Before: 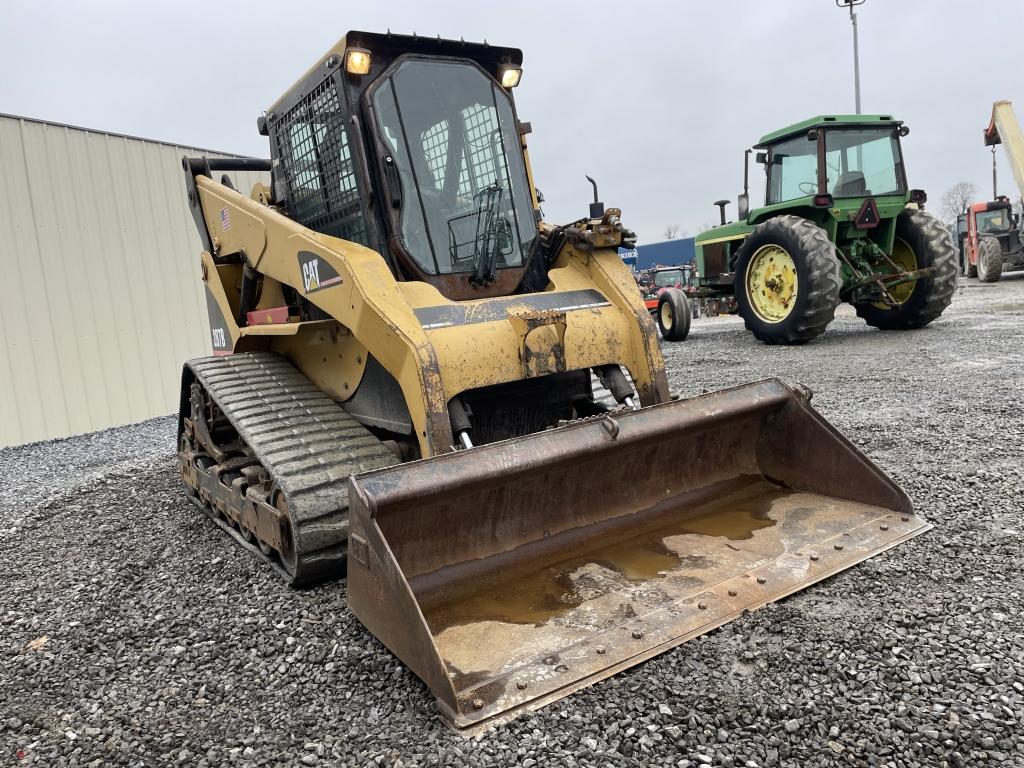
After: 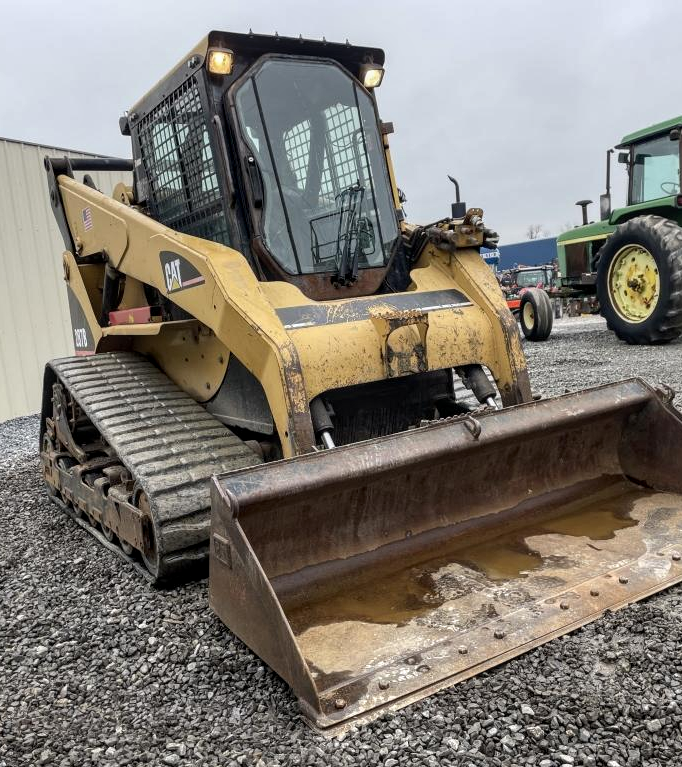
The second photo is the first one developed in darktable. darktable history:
crop and rotate: left 13.537%, right 19.796%
local contrast: on, module defaults
